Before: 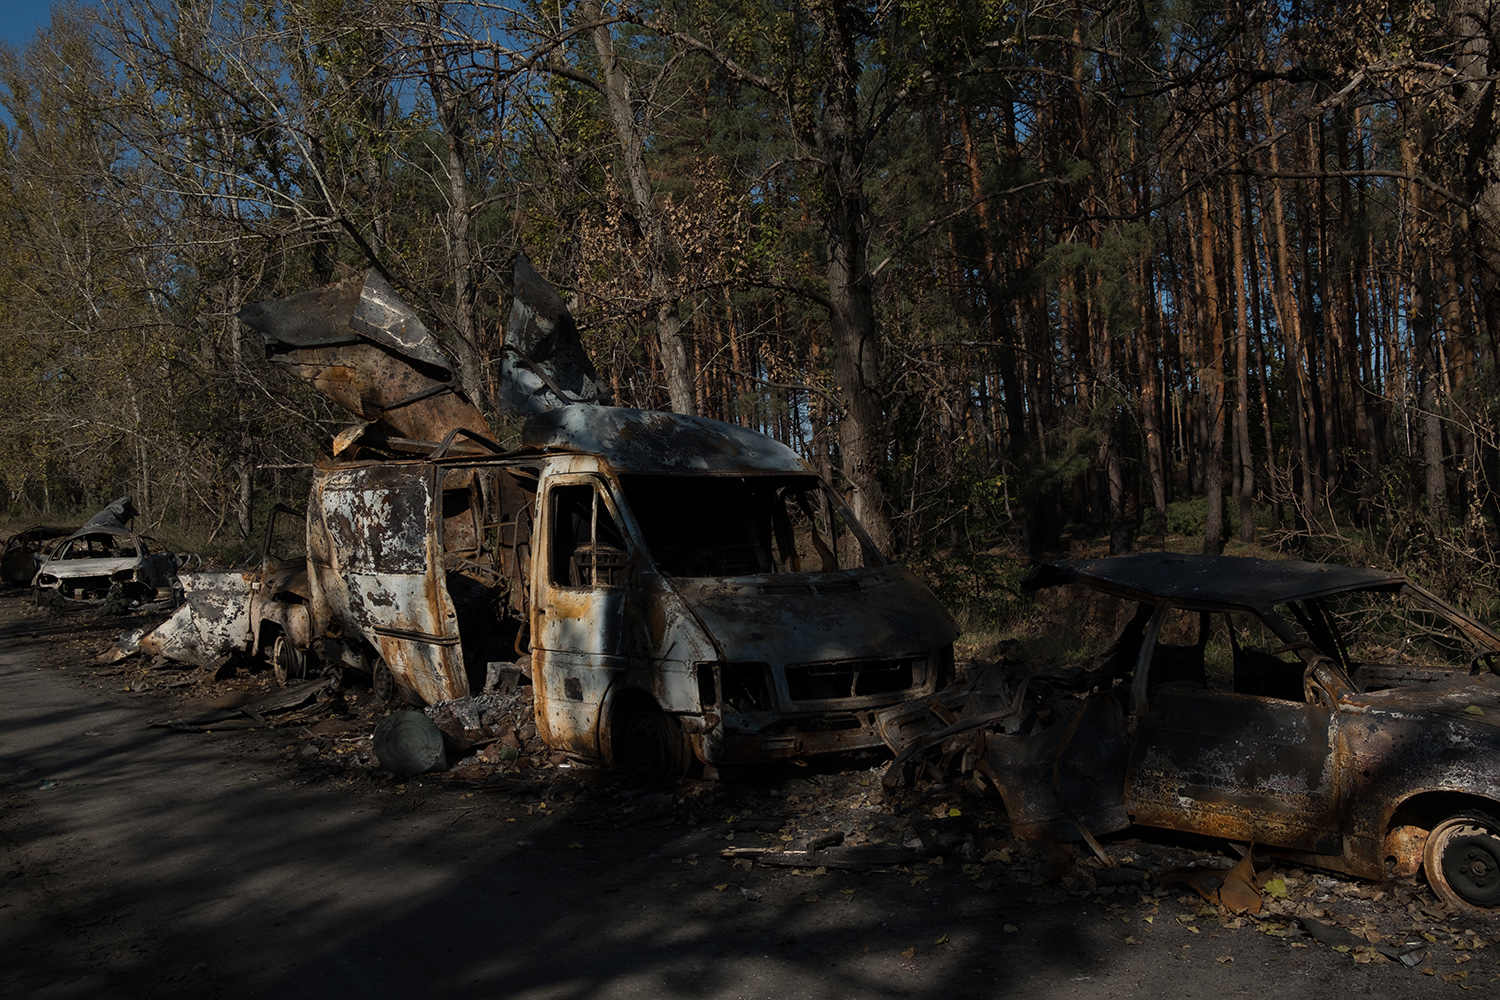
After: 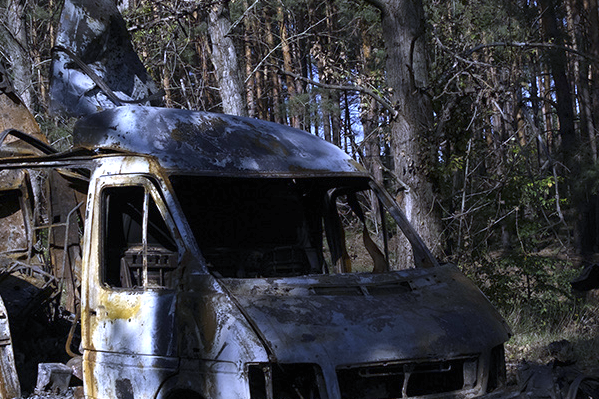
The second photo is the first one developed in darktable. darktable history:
white balance: red 0.766, blue 1.537
crop: left 30%, top 30%, right 30%, bottom 30%
color correction: highlights a* 2.72, highlights b* 22.8
exposure: black level correction 0, exposure 1.45 EV, compensate exposure bias true, compensate highlight preservation false
